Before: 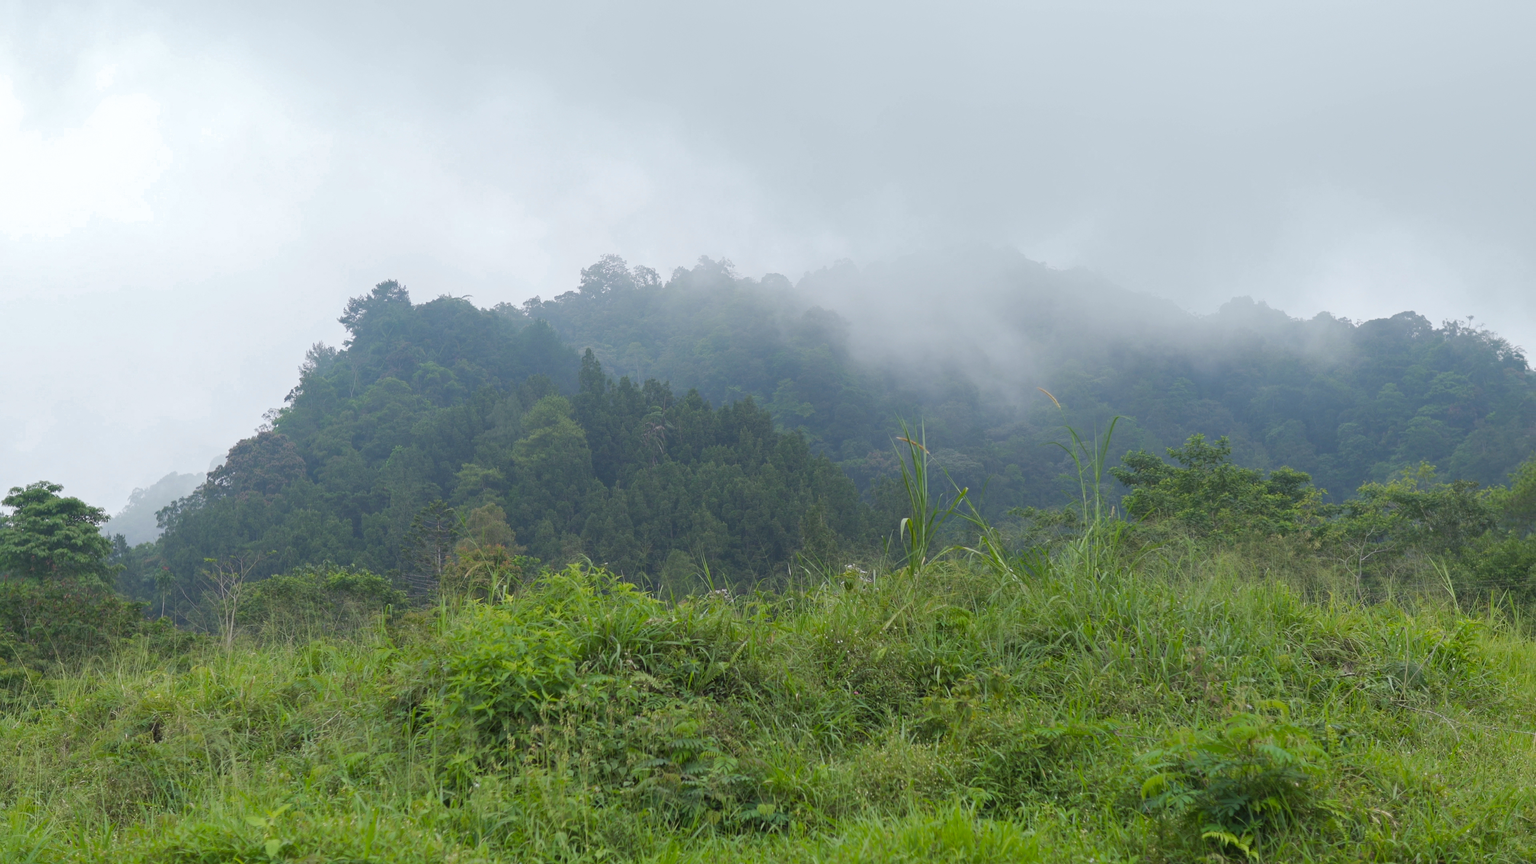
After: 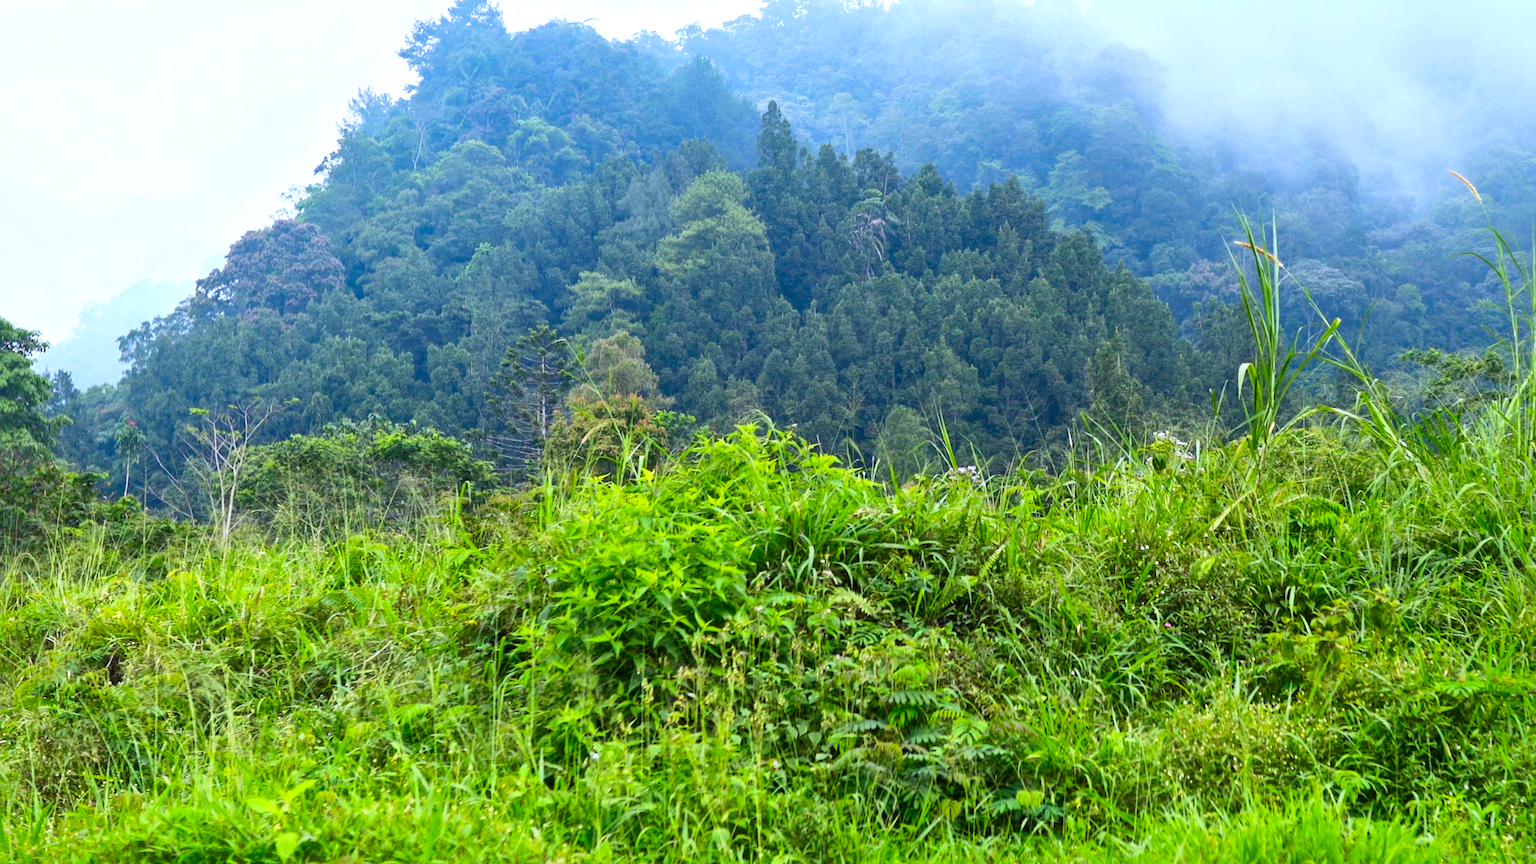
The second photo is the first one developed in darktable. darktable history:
contrast brightness saturation: contrast 0.22
crop and rotate: angle -0.82°, left 3.85%, top 31.828%, right 27.992%
color calibration: illuminant as shot in camera, x 0.358, y 0.373, temperature 4628.91 K
local contrast: mode bilateral grid, contrast 20, coarseness 50, detail 161%, midtone range 0.2
color contrast: green-magenta contrast 1.55, blue-yellow contrast 1.83
exposure: exposure 0.669 EV, compensate highlight preservation false
